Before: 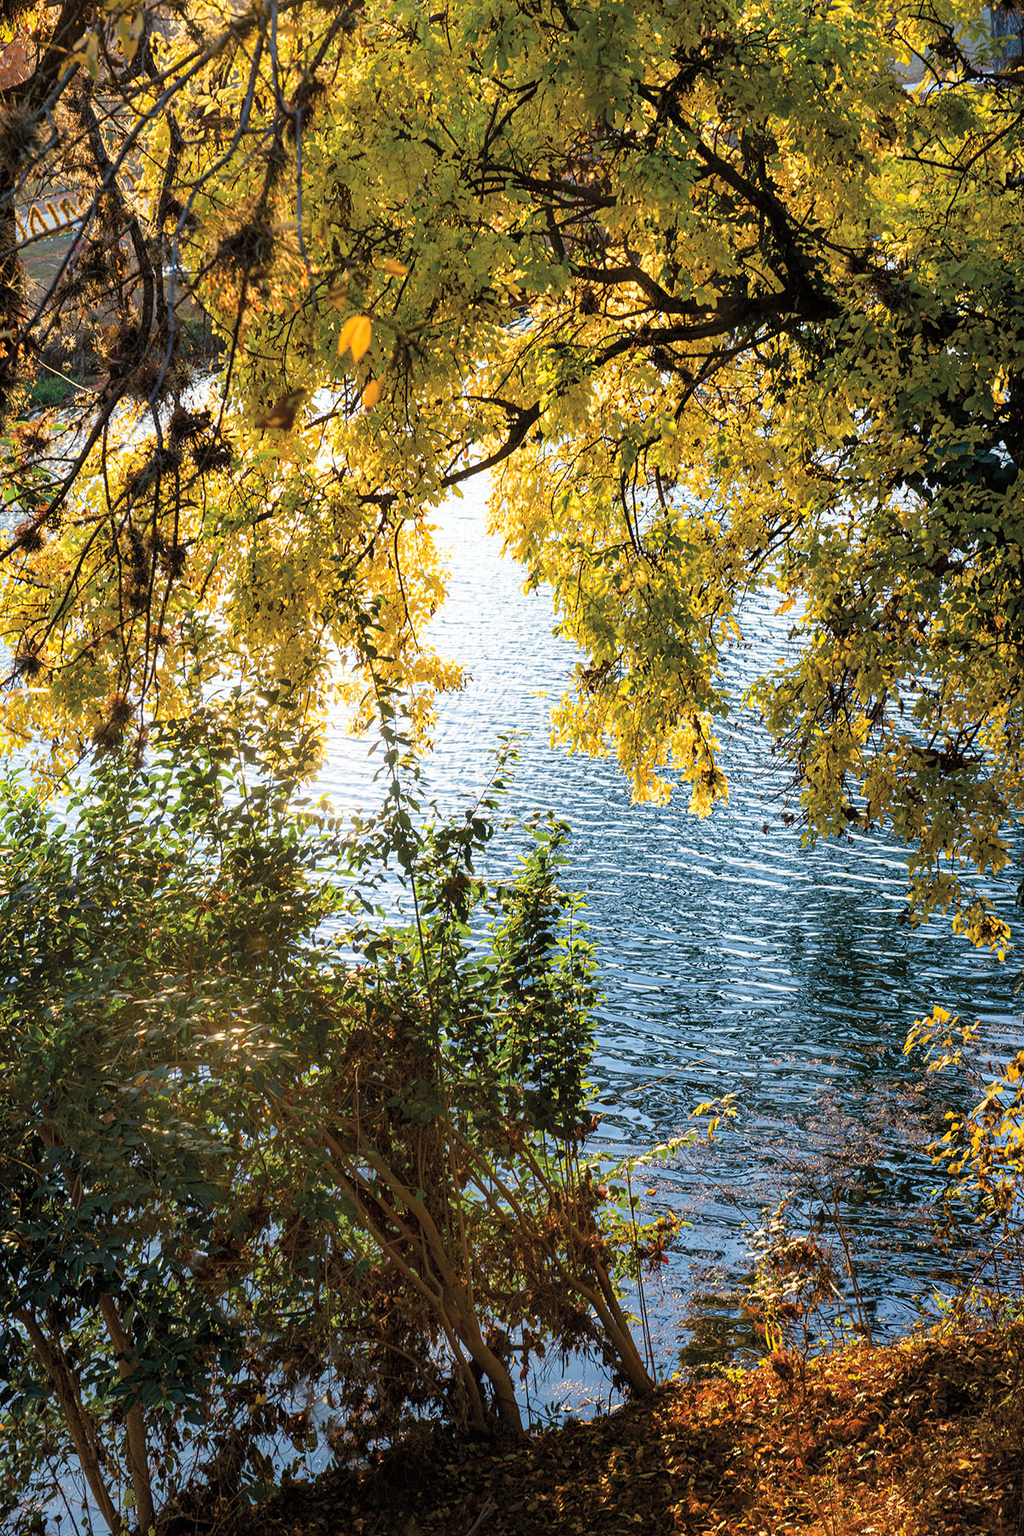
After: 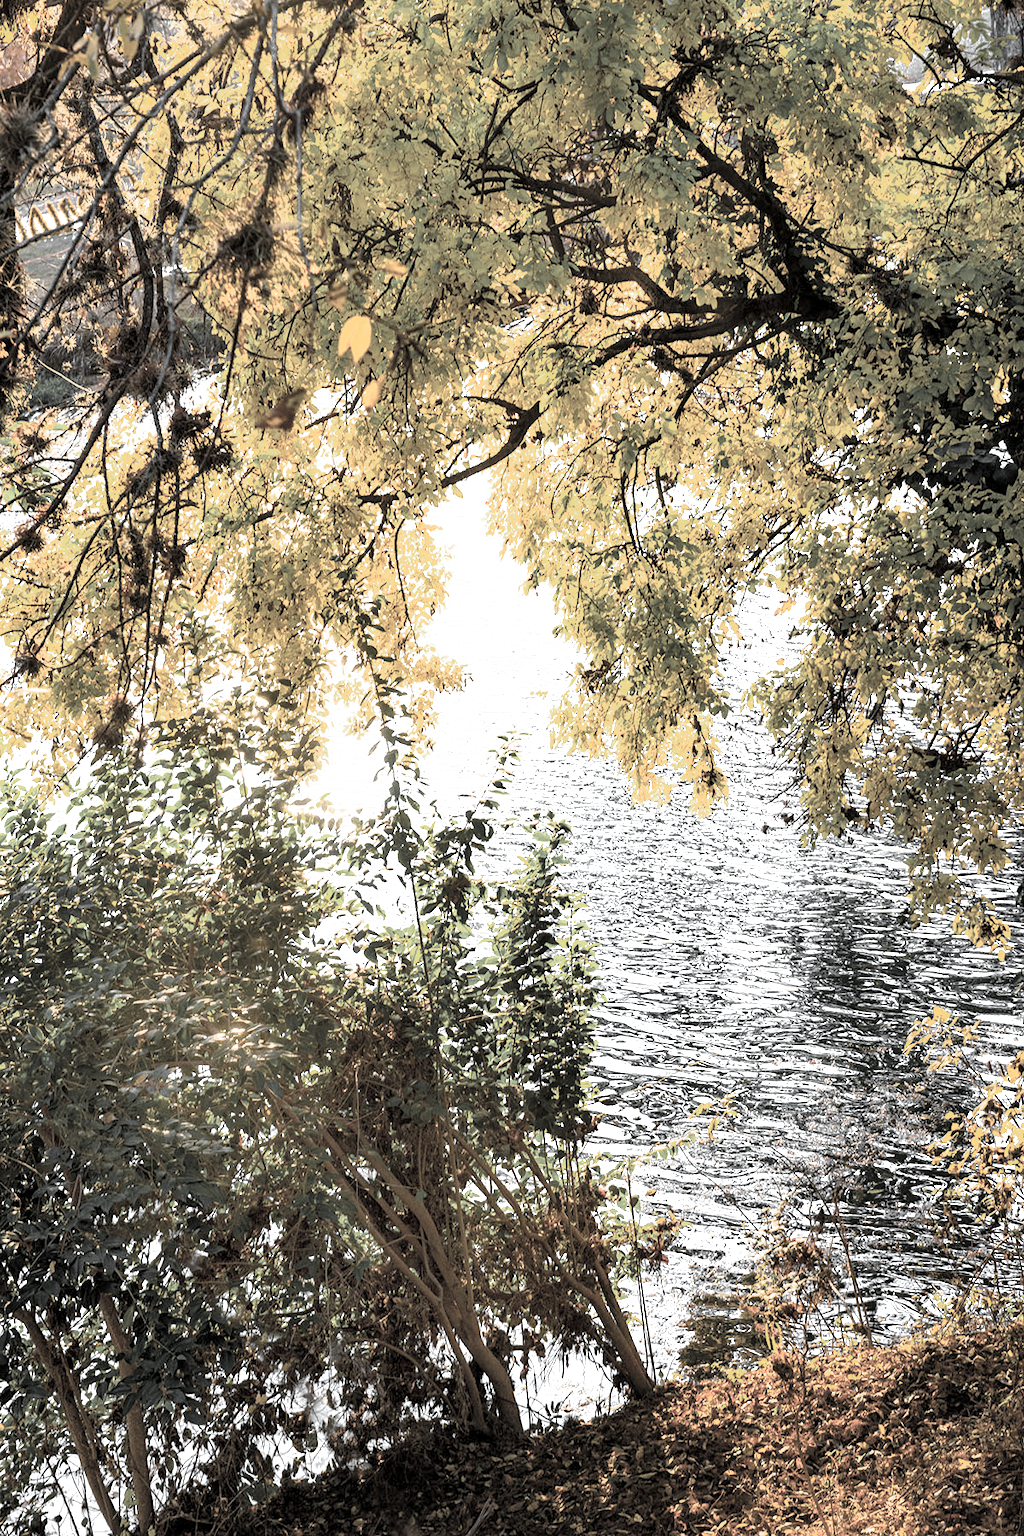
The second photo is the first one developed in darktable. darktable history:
exposure: black level correction 0.001, exposure 1.129 EV, compensate exposure bias true, compensate highlight preservation false
tone equalizer: edges refinement/feathering 500, mask exposure compensation -1.57 EV, preserve details no
shadows and highlights: shadows 37.4, highlights -27.05, soften with gaussian
color zones: curves: ch0 [(0, 0.613) (0.01, 0.613) (0.245, 0.448) (0.498, 0.529) (0.642, 0.665) (0.879, 0.777) (0.99, 0.613)]; ch1 [(0, 0.035) (0.121, 0.189) (0.259, 0.197) (0.415, 0.061) (0.589, 0.022) (0.732, 0.022) (0.857, 0.026) (0.991, 0.053)]
